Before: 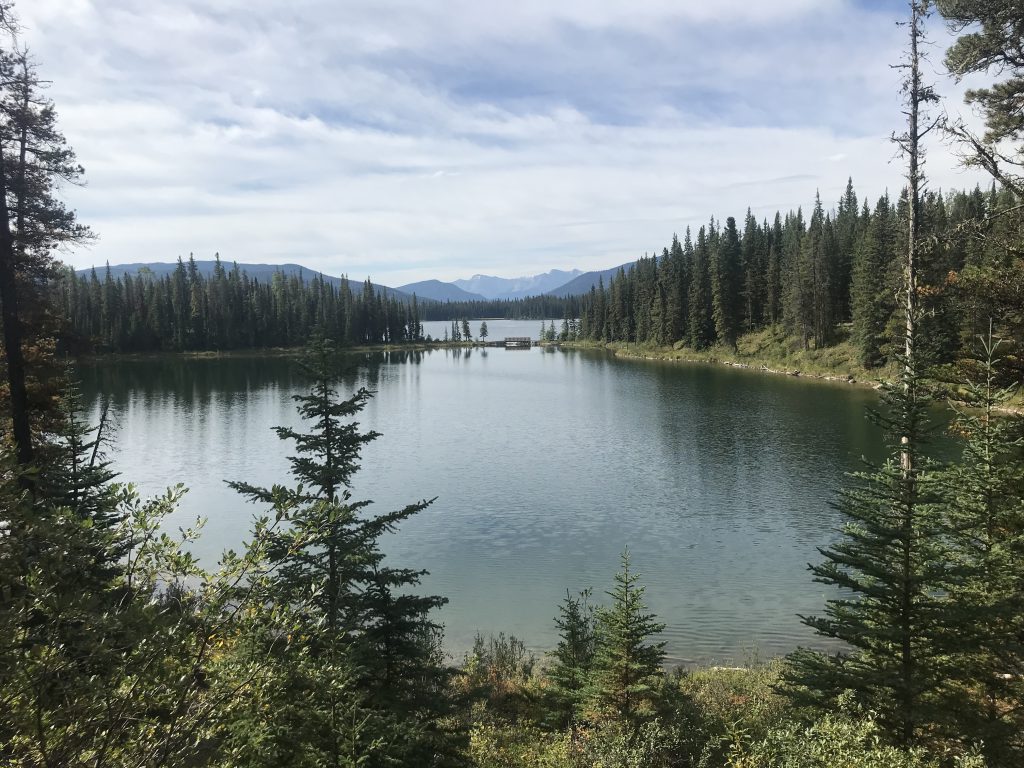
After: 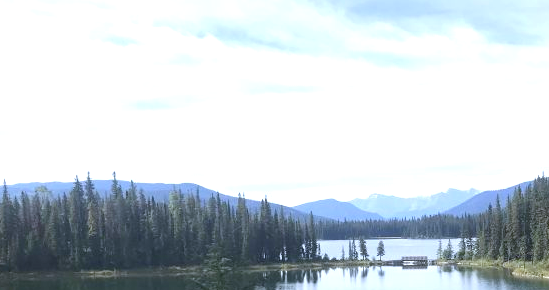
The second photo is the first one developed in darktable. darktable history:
exposure: black level correction 0, exposure 0.5 EV, compensate highlight preservation false
levels: levels [0, 0.435, 0.917]
crop: left 10.121%, top 10.631%, right 36.218%, bottom 51.526%
white balance: red 0.967, blue 1.119, emerald 0.756
